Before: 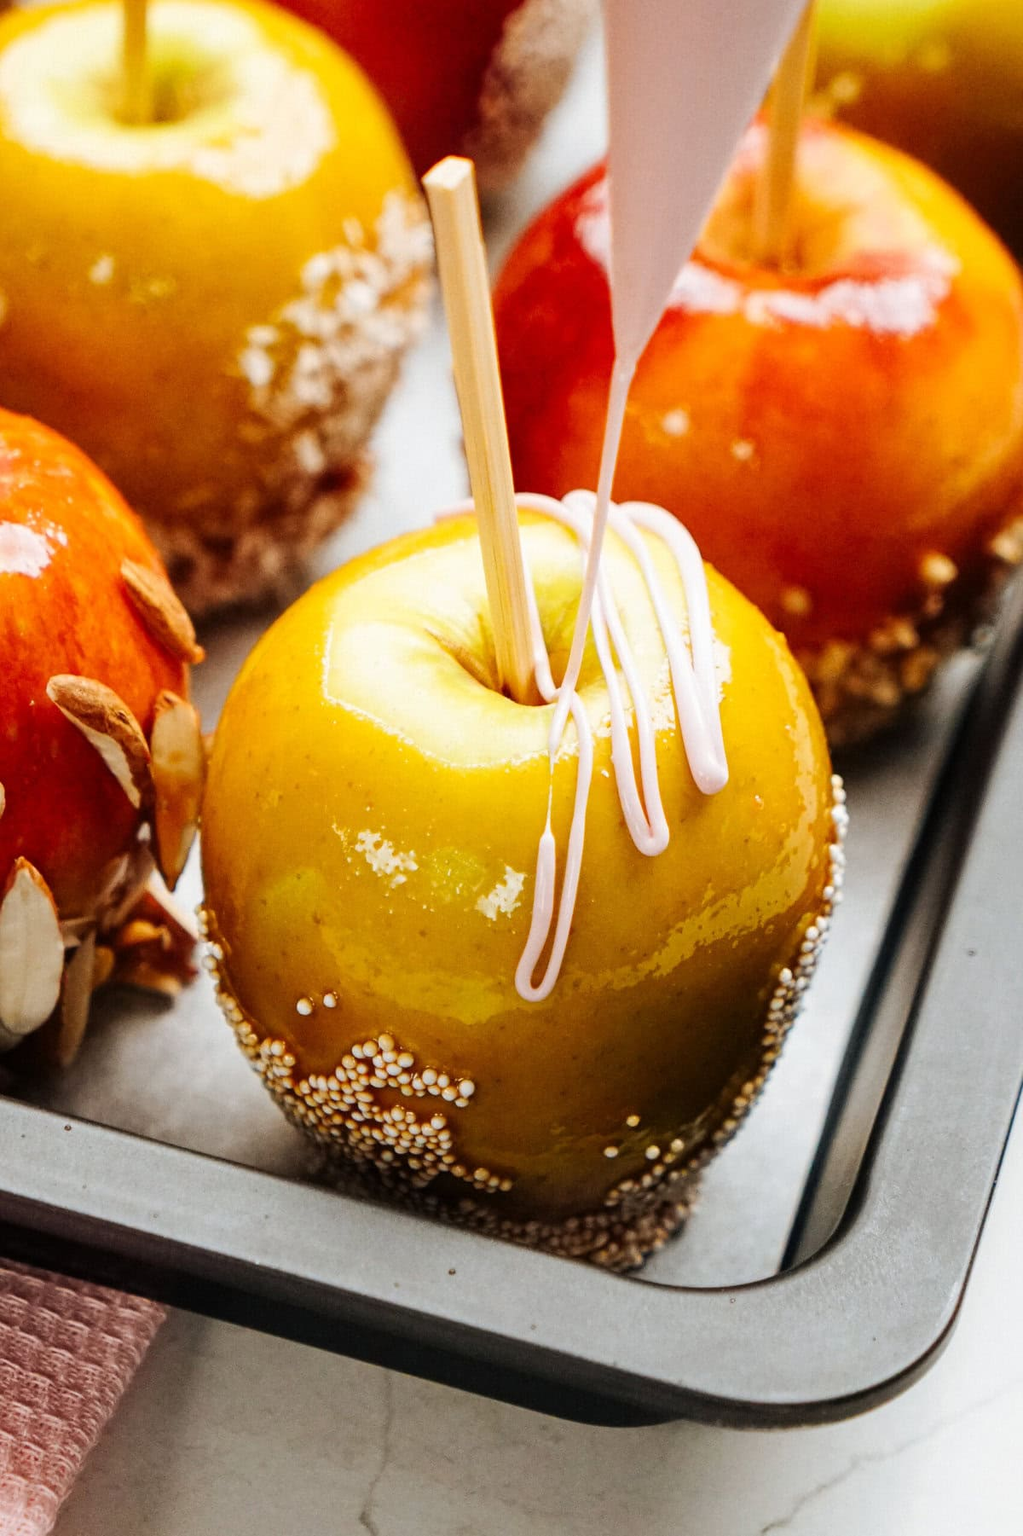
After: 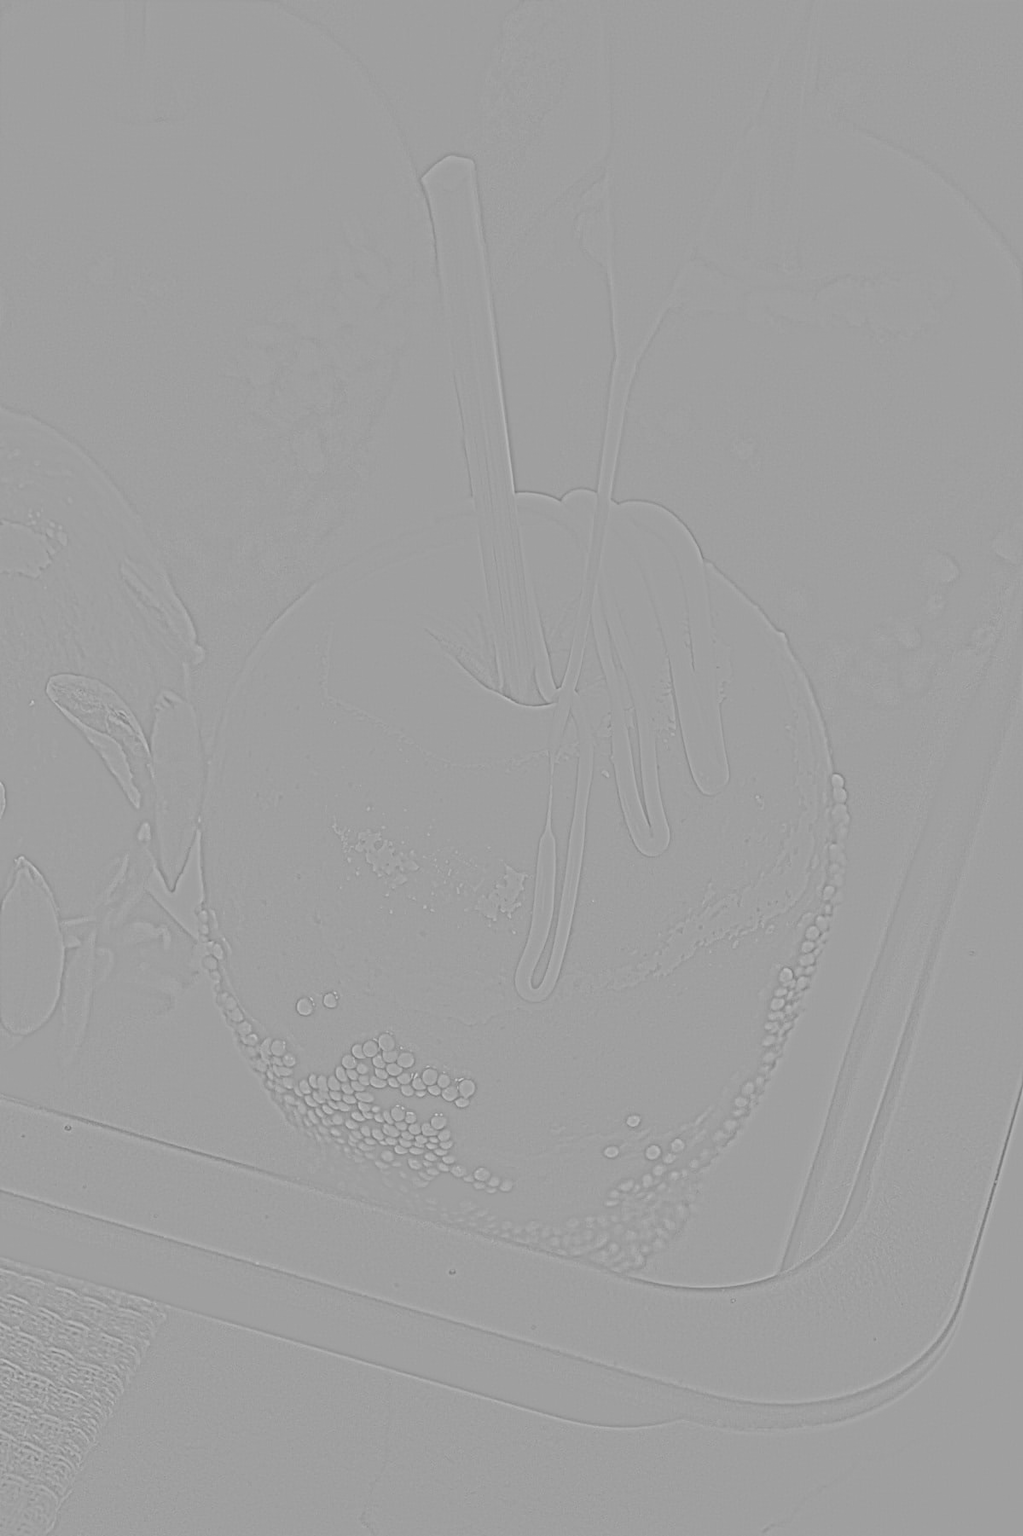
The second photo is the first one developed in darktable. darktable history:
local contrast: on, module defaults
base curve: curves: ch0 [(0, 0) (0.028, 0.03) (0.121, 0.232) (0.46, 0.748) (0.859, 0.968) (1, 1)], preserve colors none
highpass: sharpness 9.84%, contrast boost 9.94%
